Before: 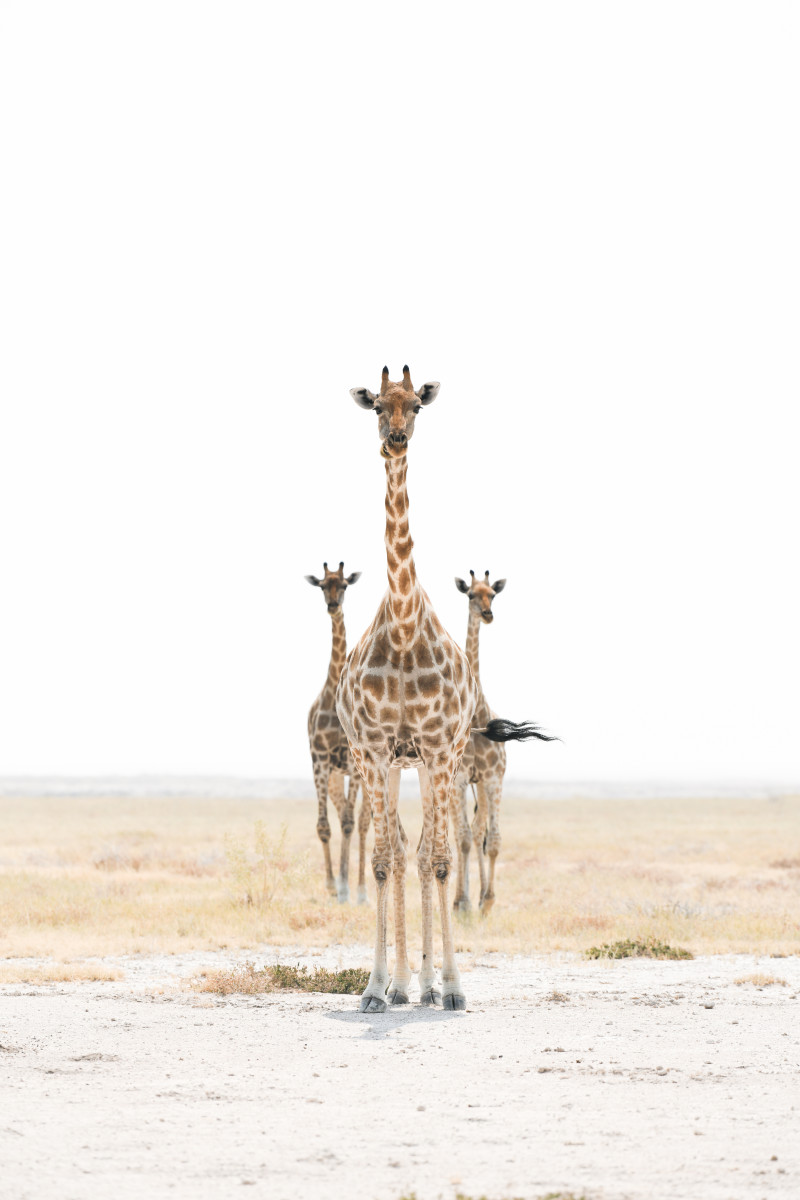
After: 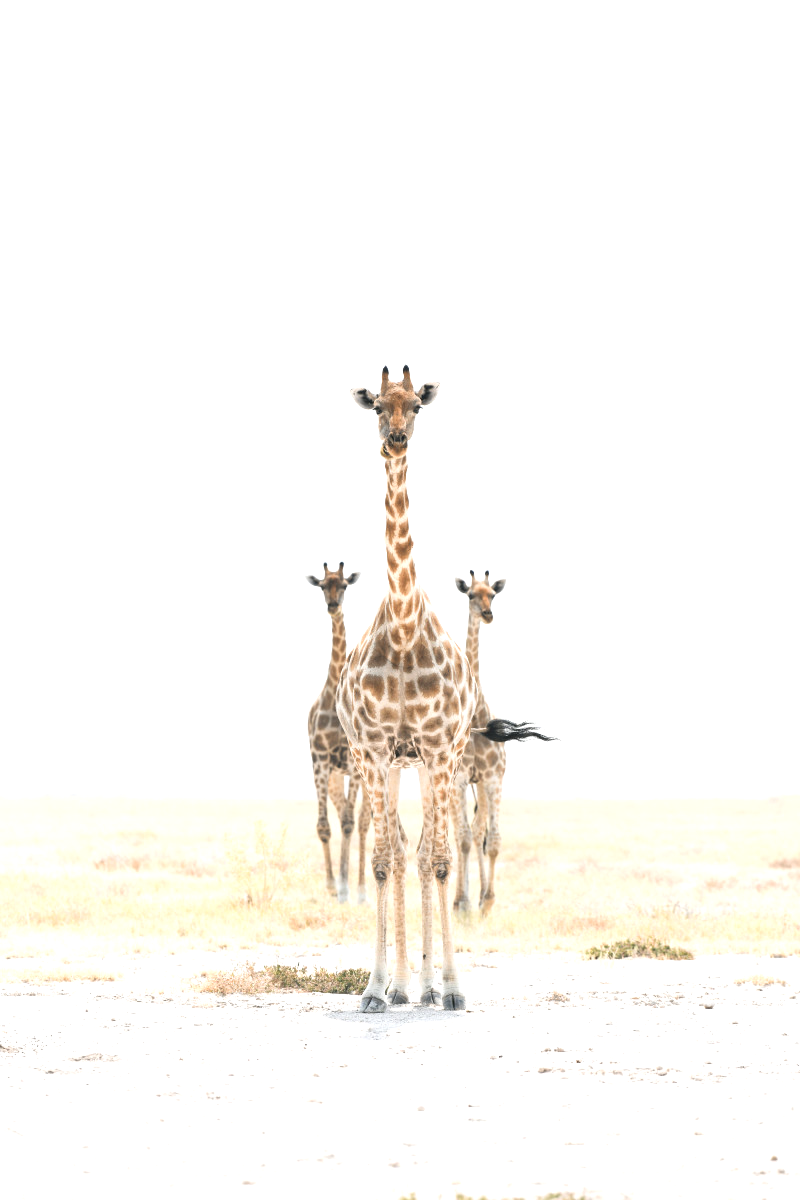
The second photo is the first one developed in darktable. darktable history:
contrast brightness saturation: saturation -0.062
exposure: black level correction 0.001, exposure 0.5 EV, compensate highlight preservation false
